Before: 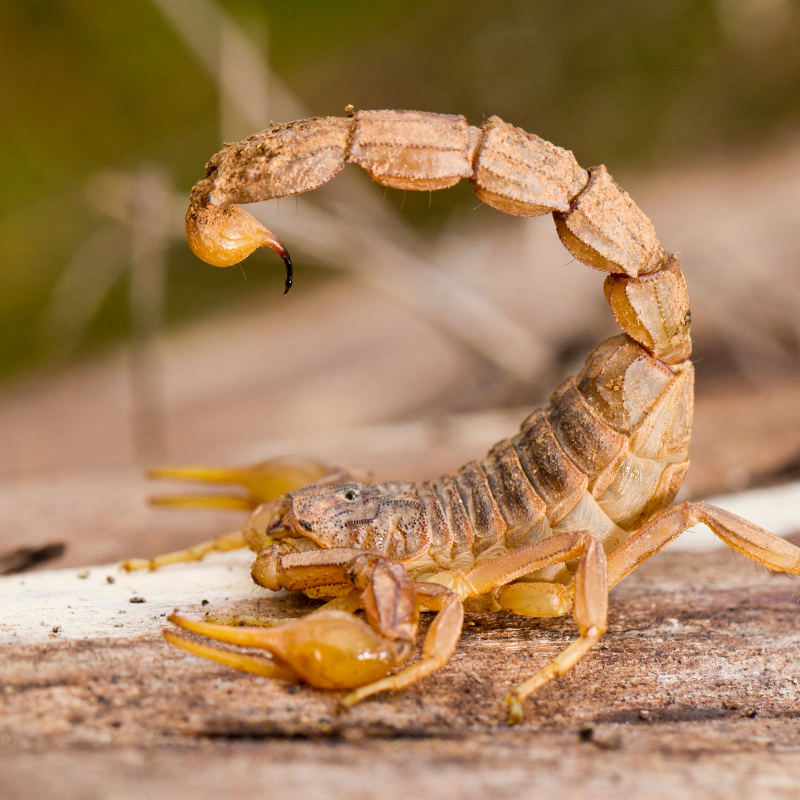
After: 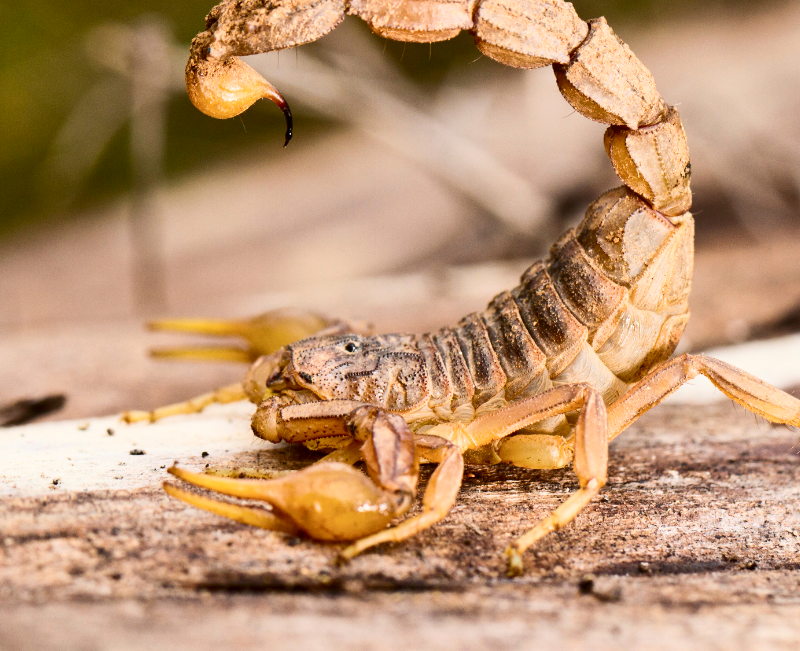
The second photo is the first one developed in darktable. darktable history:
crop and rotate: top 18.507%
contrast brightness saturation: contrast 0.28
